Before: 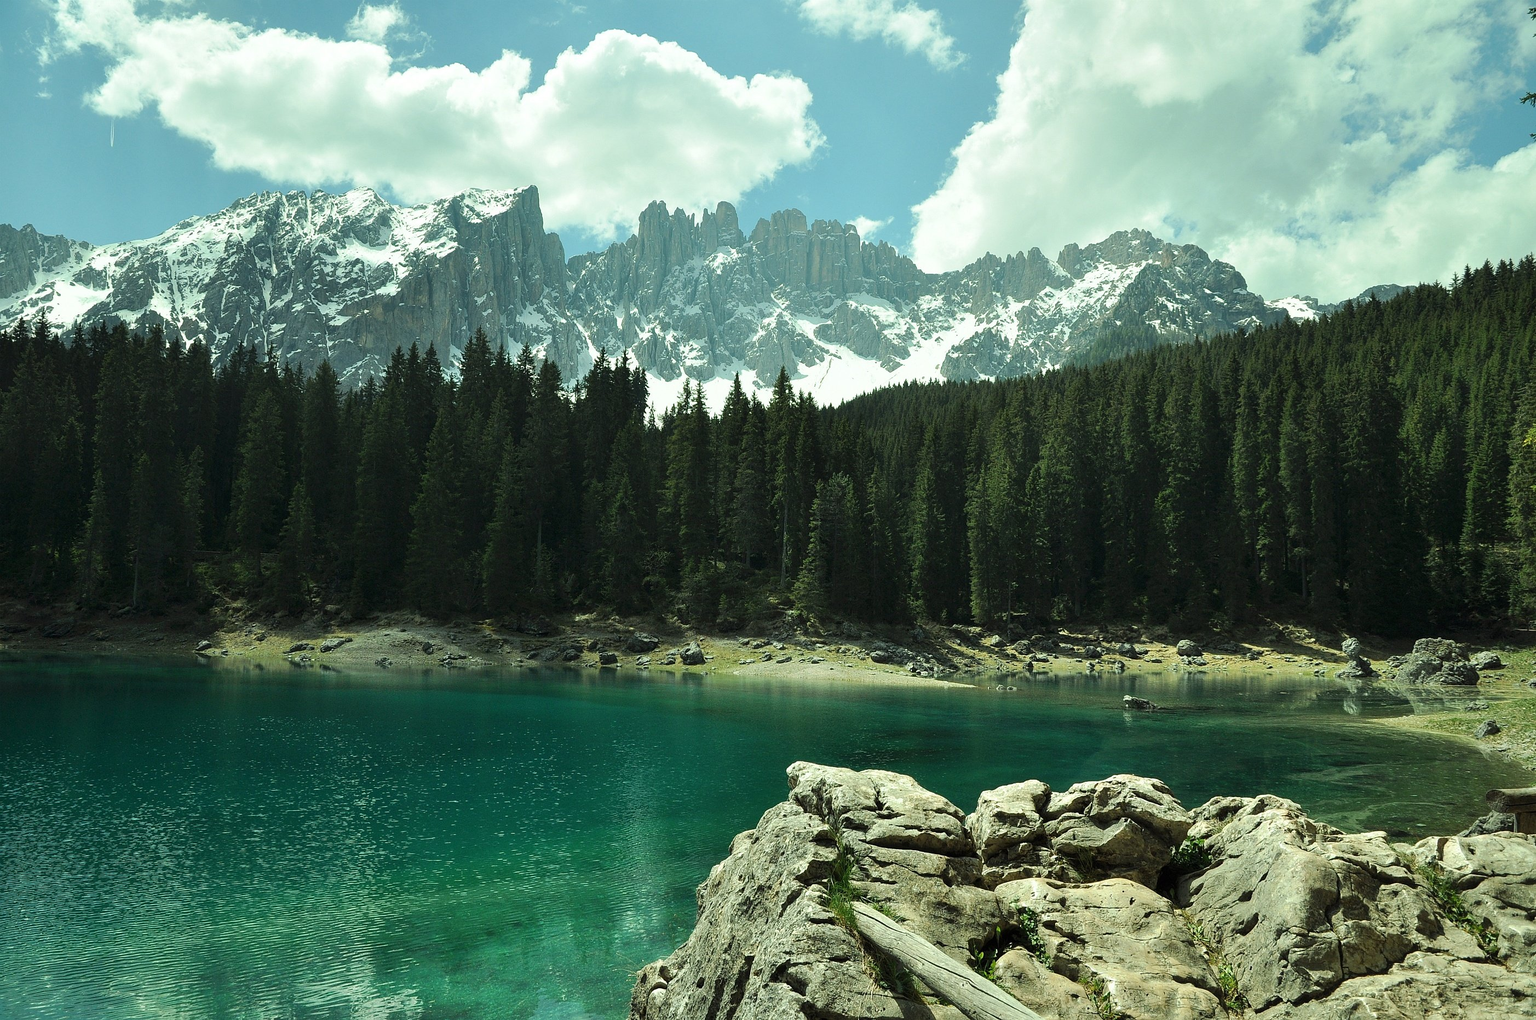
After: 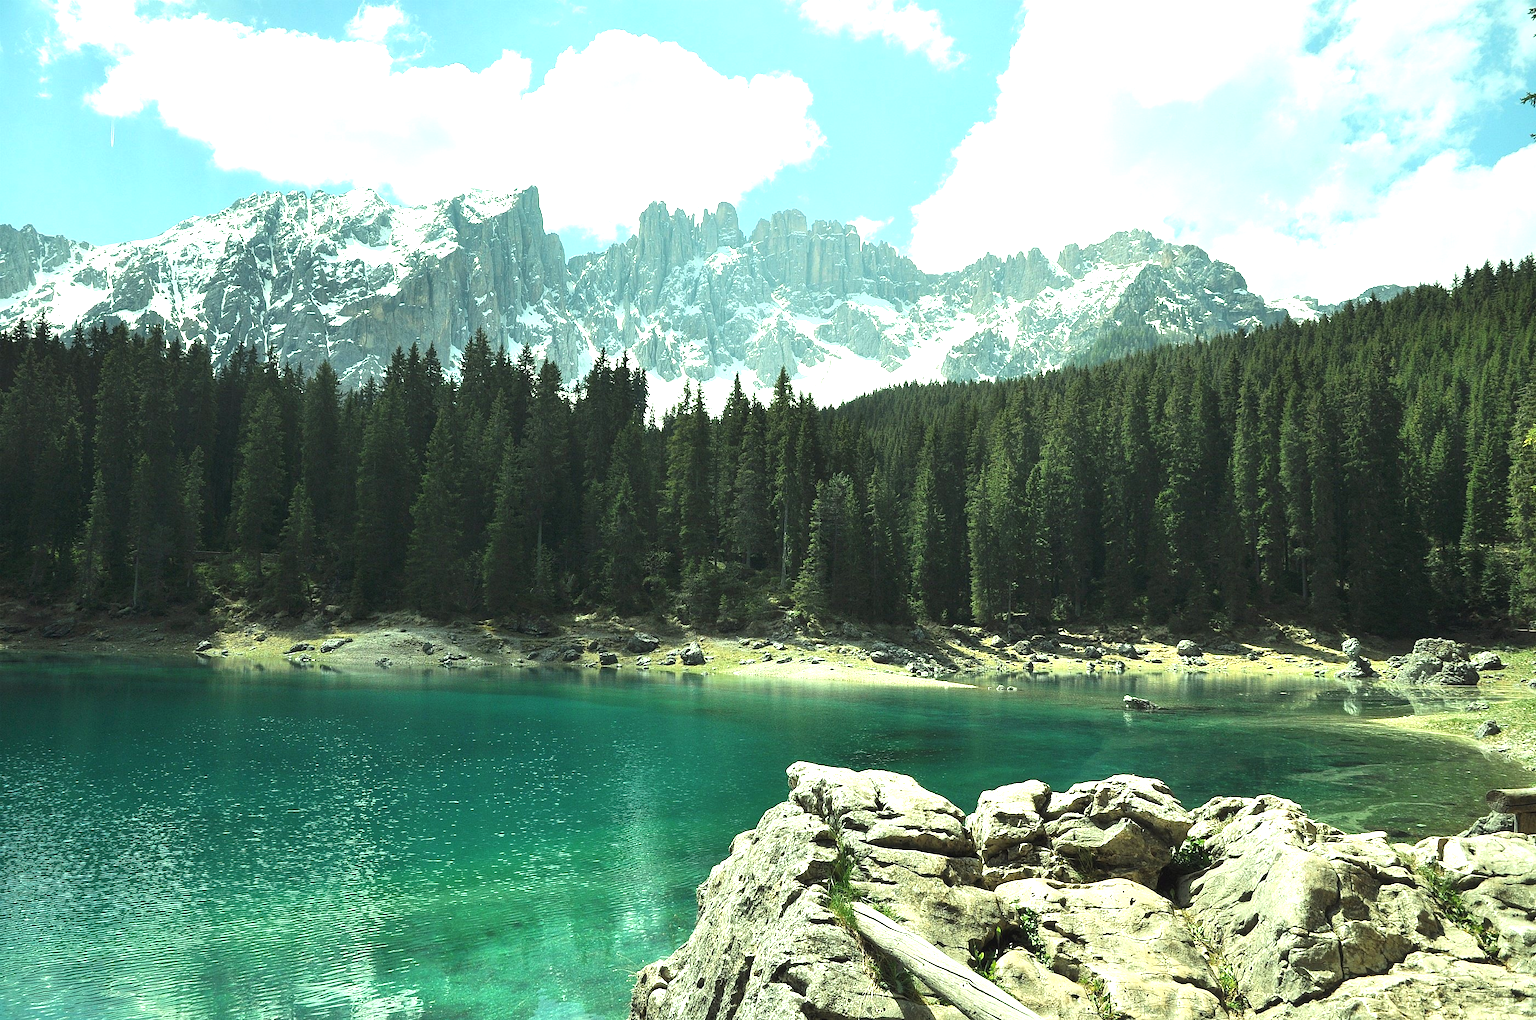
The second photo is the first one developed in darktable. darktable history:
exposure: black level correction -0.002, exposure 1.113 EV, compensate highlight preservation false
